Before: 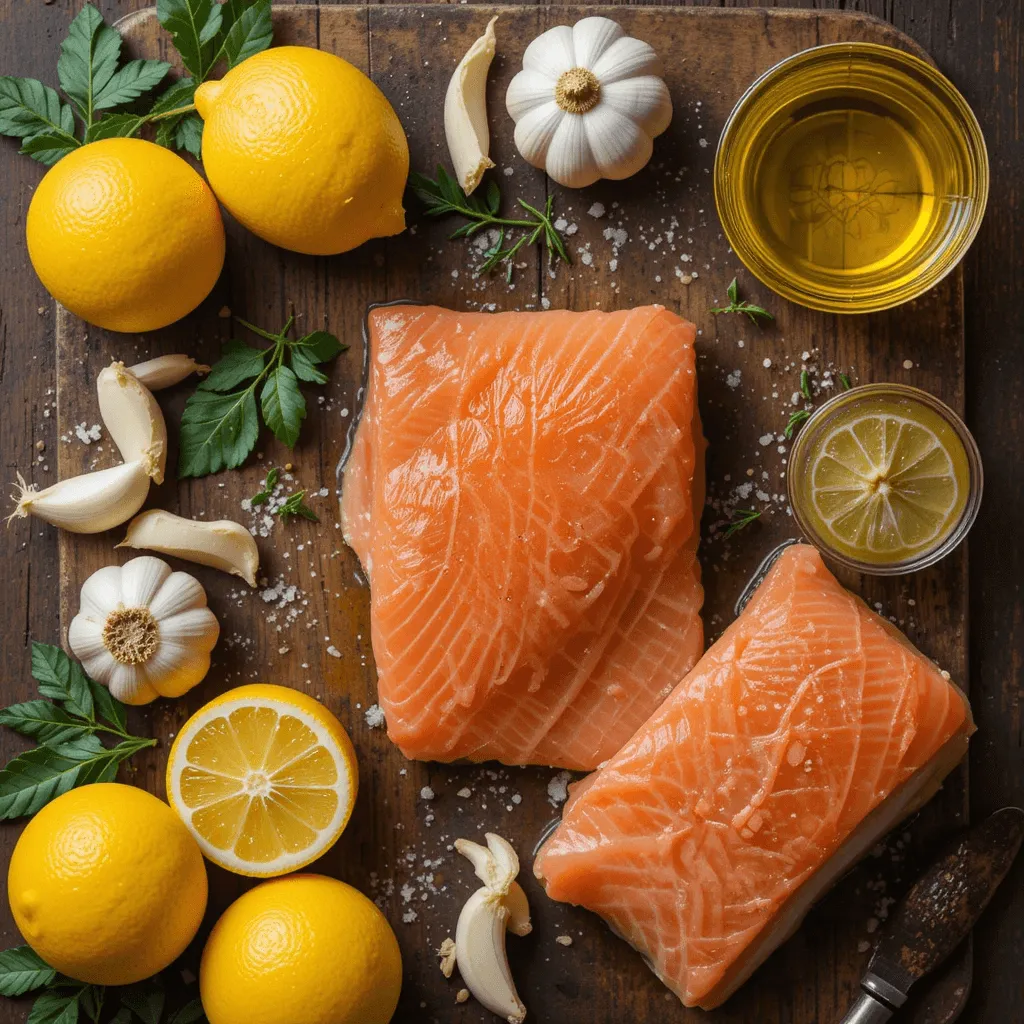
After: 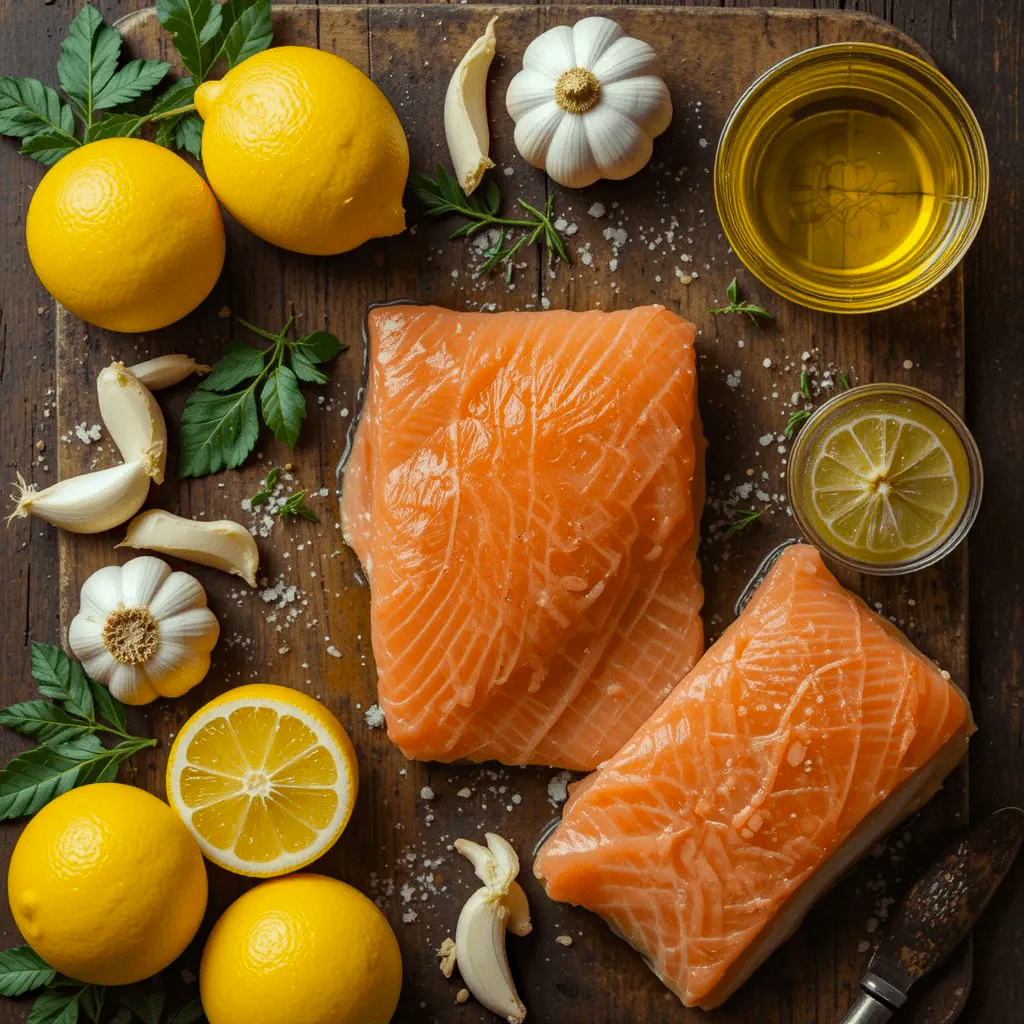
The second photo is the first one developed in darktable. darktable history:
haze removal: compatibility mode true, adaptive false
color correction: highlights a* -4.28, highlights b* 6.53
